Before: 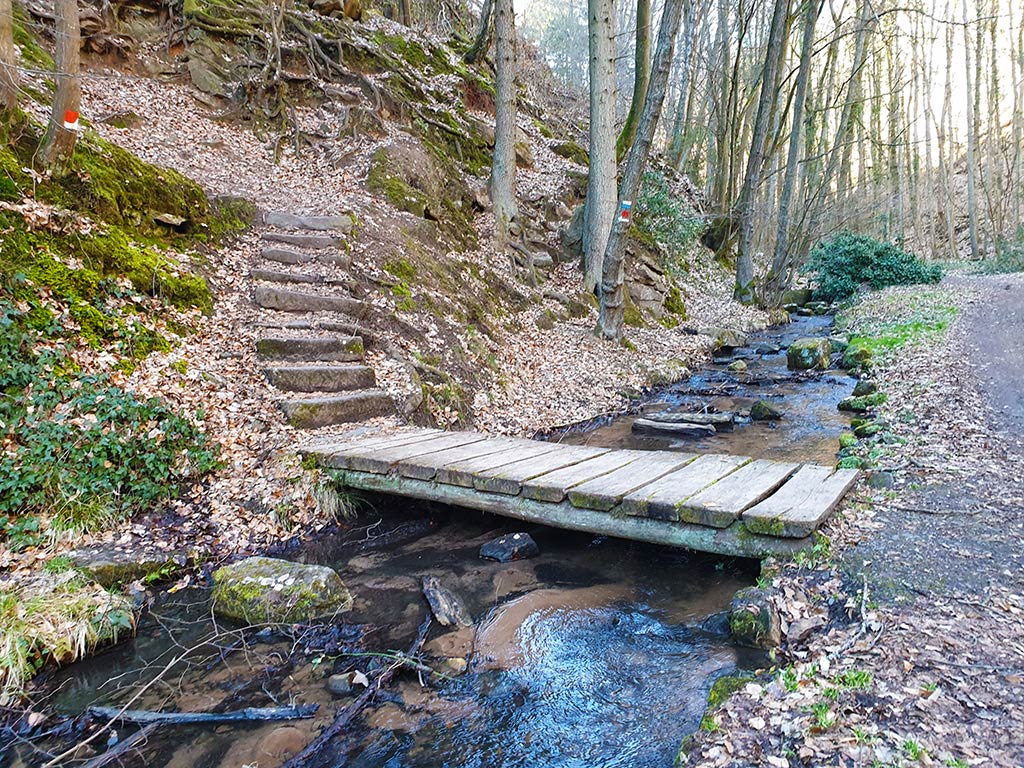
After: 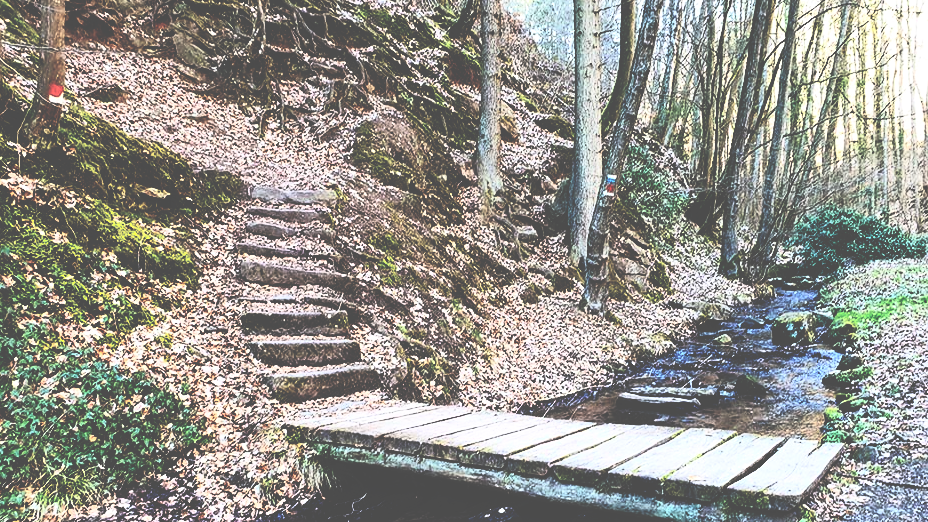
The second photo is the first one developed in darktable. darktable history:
crop: left 1.509%, top 3.452%, right 7.696%, bottom 28.452%
base curve: curves: ch0 [(0, 0.036) (0.083, 0.04) (0.804, 1)], preserve colors none
contrast brightness saturation: contrast 0.43, brightness 0.56, saturation -0.19
exposure: black level correction 0.001, exposure -0.2 EV, compensate highlight preservation false
